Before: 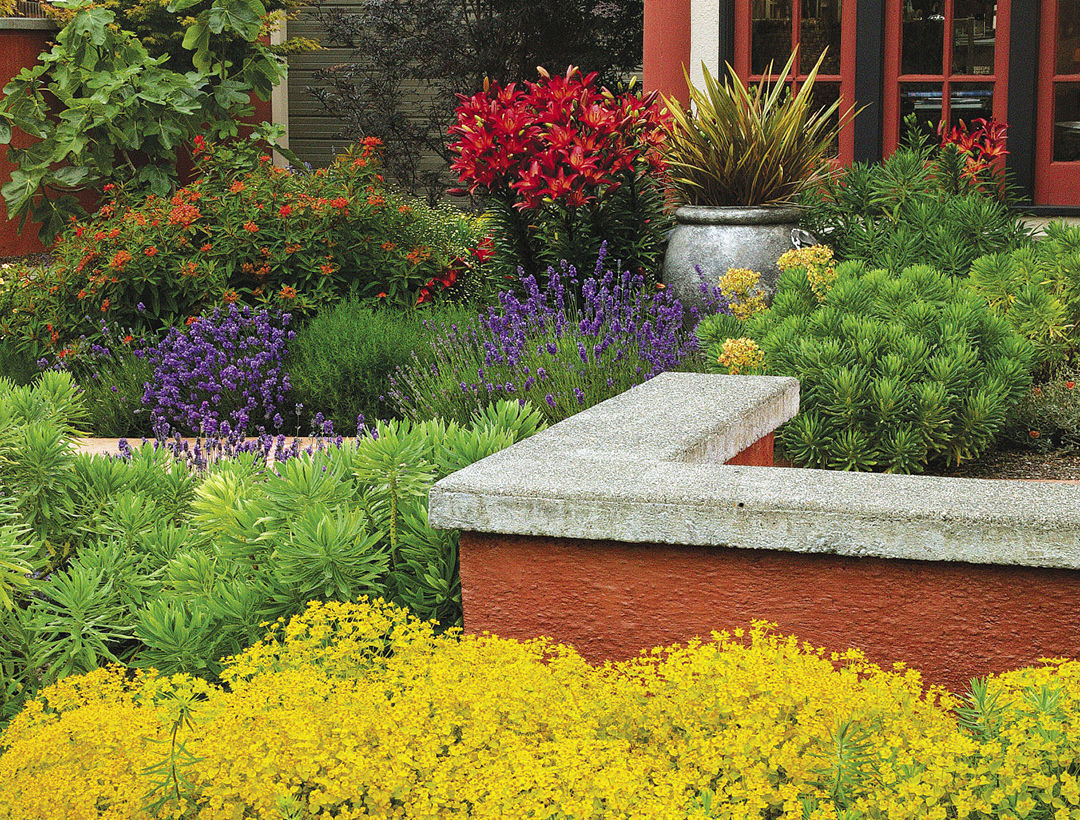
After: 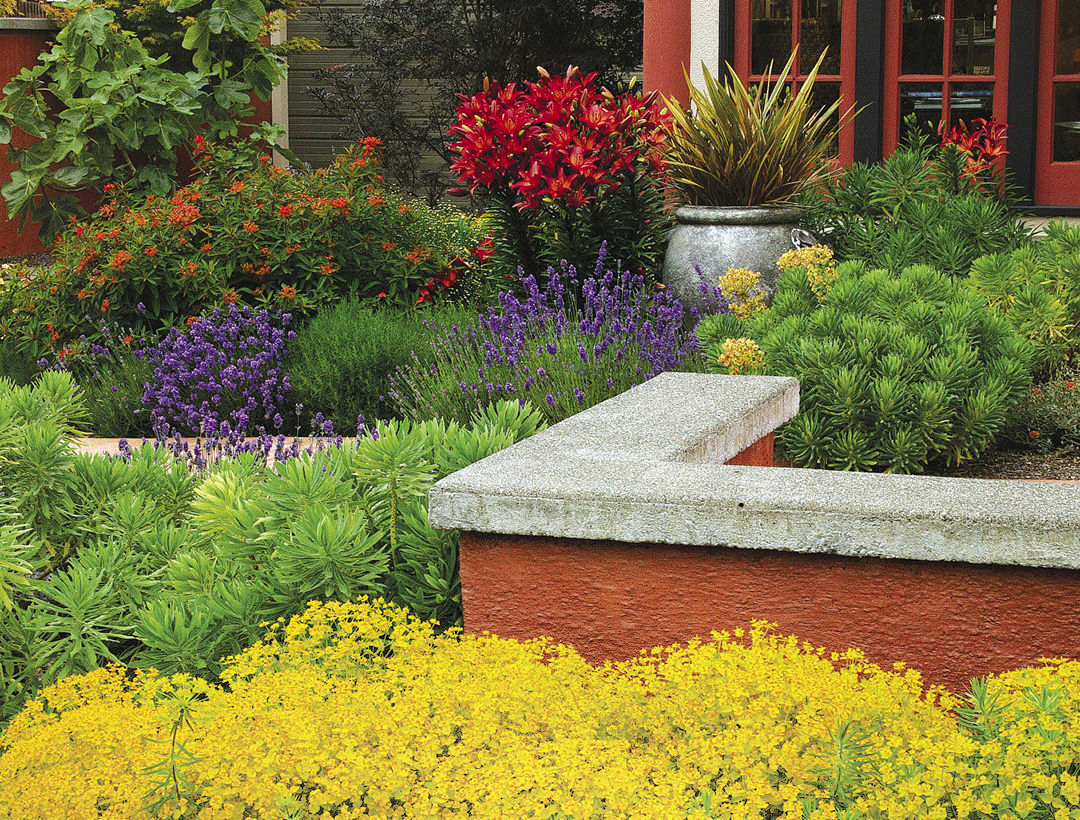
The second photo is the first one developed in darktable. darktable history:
tone equalizer: edges refinement/feathering 500, mask exposure compensation -1.57 EV, preserve details no
shadows and highlights: shadows -25.7, highlights 49.89, soften with gaussian
